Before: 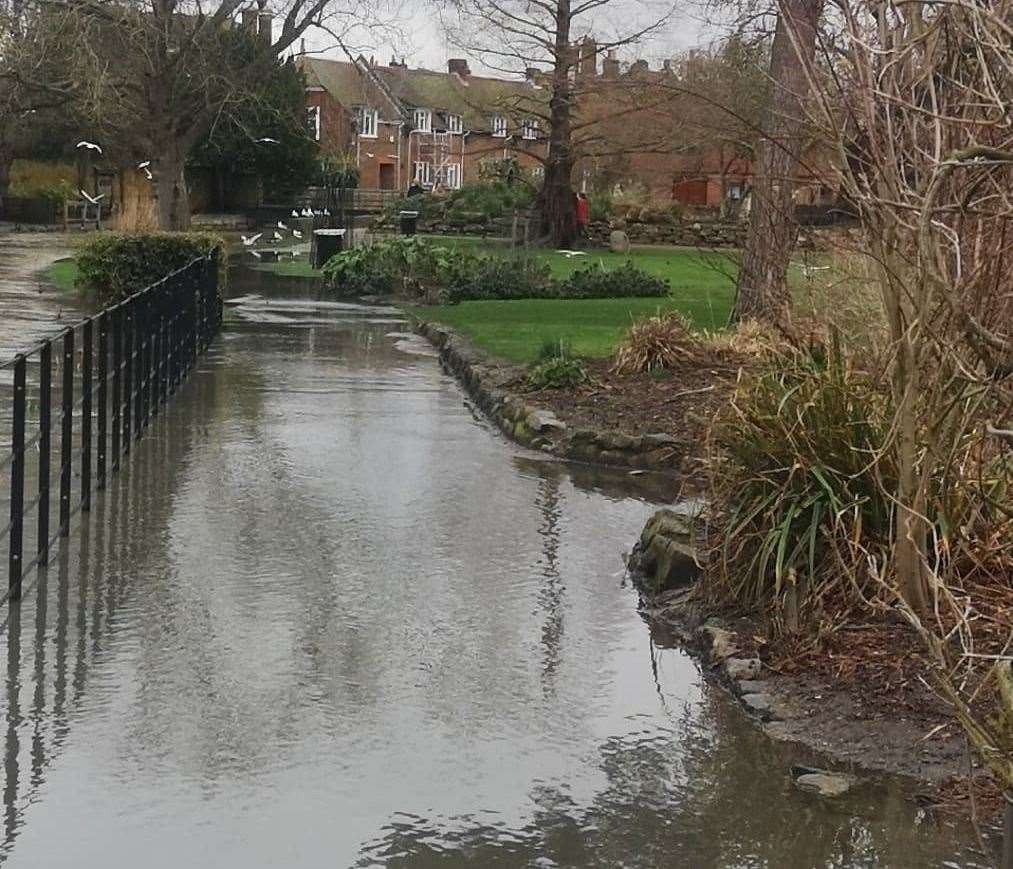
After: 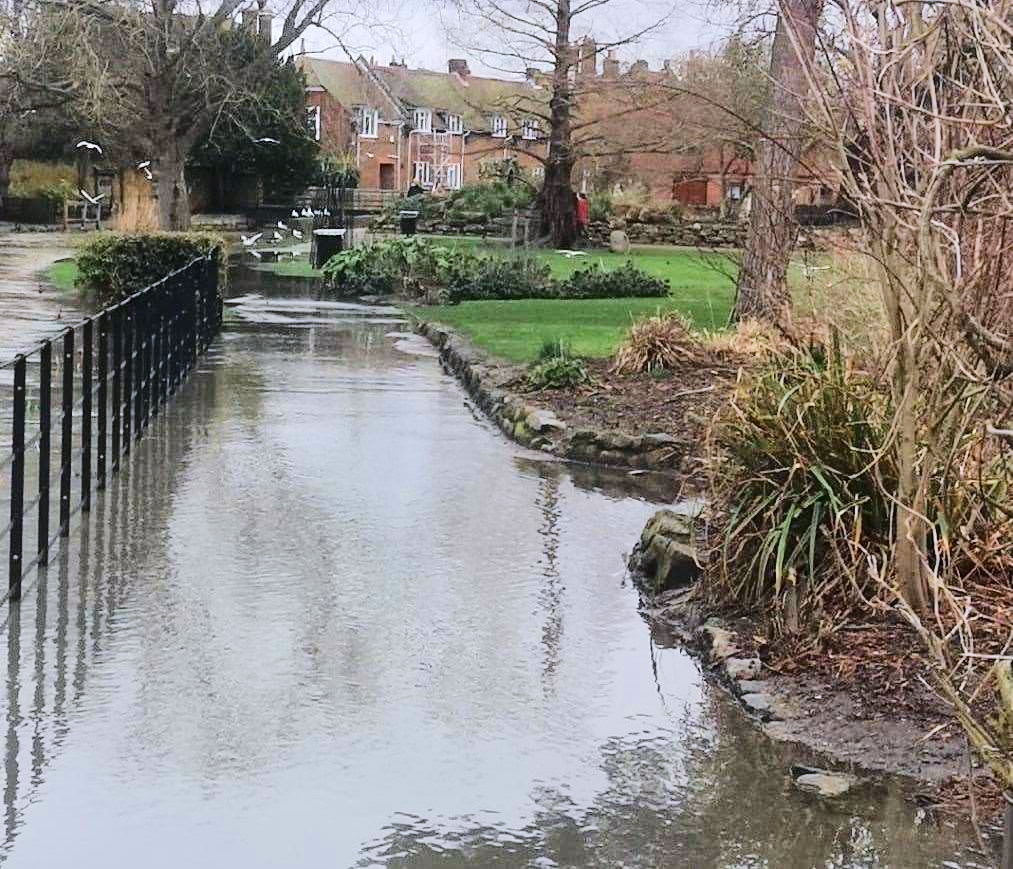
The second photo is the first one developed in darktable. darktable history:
tone equalizer: -7 EV 0.16 EV, -6 EV 0.57 EV, -5 EV 1.19 EV, -4 EV 1.33 EV, -3 EV 1.13 EV, -2 EV 0.6 EV, -1 EV 0.149 EV, edges refinement/feathering 500, mask exposure compensation -1.57 EV, preserve details no
exposure: compensate highlight preservation false
contrast brightness saturation: contrast 0.034, brightness -0.043
color calibration: illuminant as shot in camera, x 0.358, y 0.373, temperature 4628.91 K, saturation algorithm version 1 (2020)
